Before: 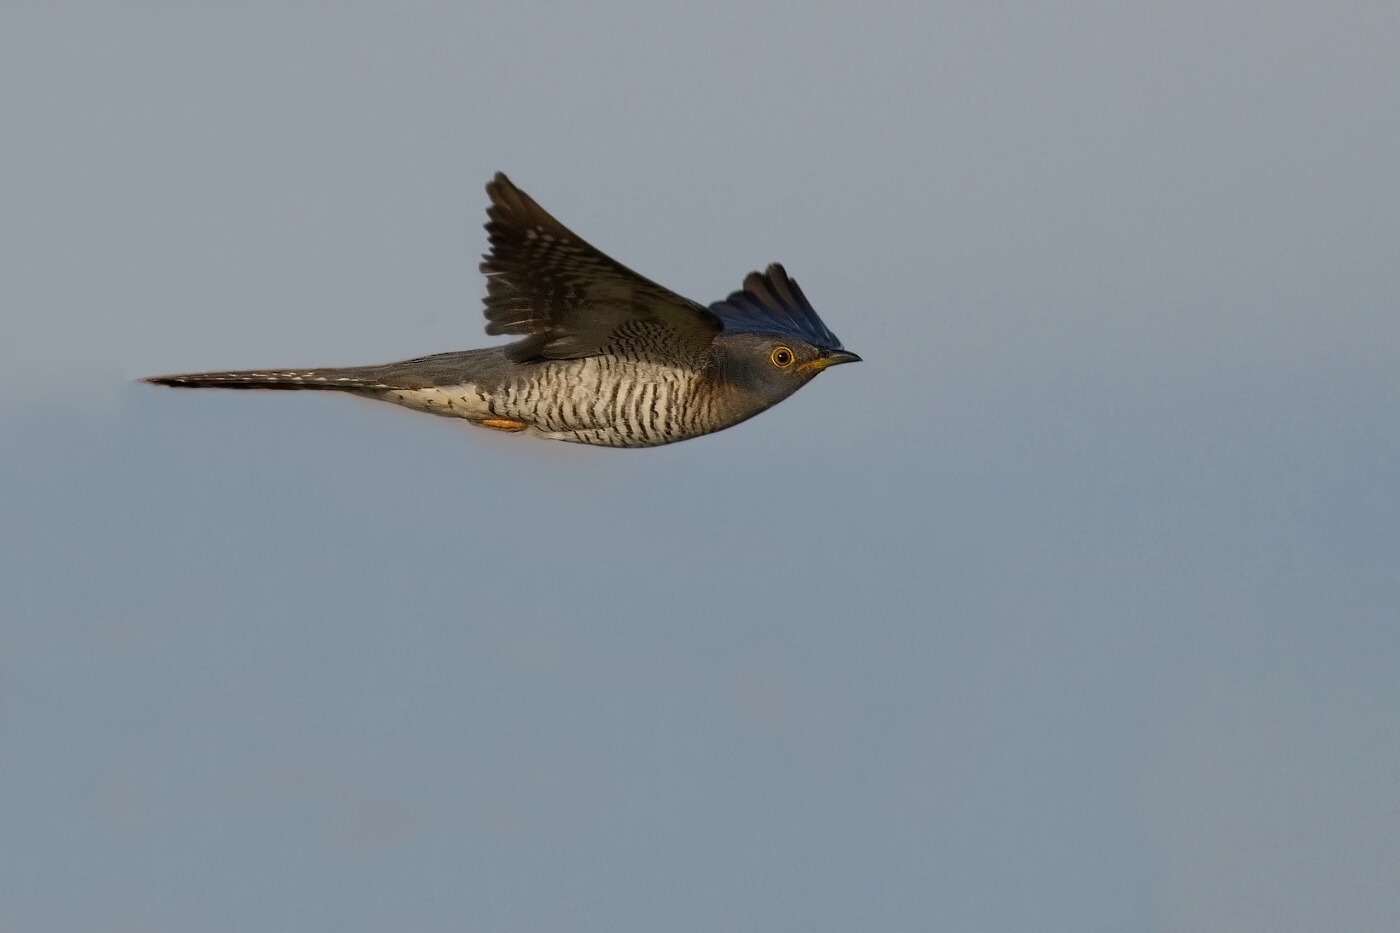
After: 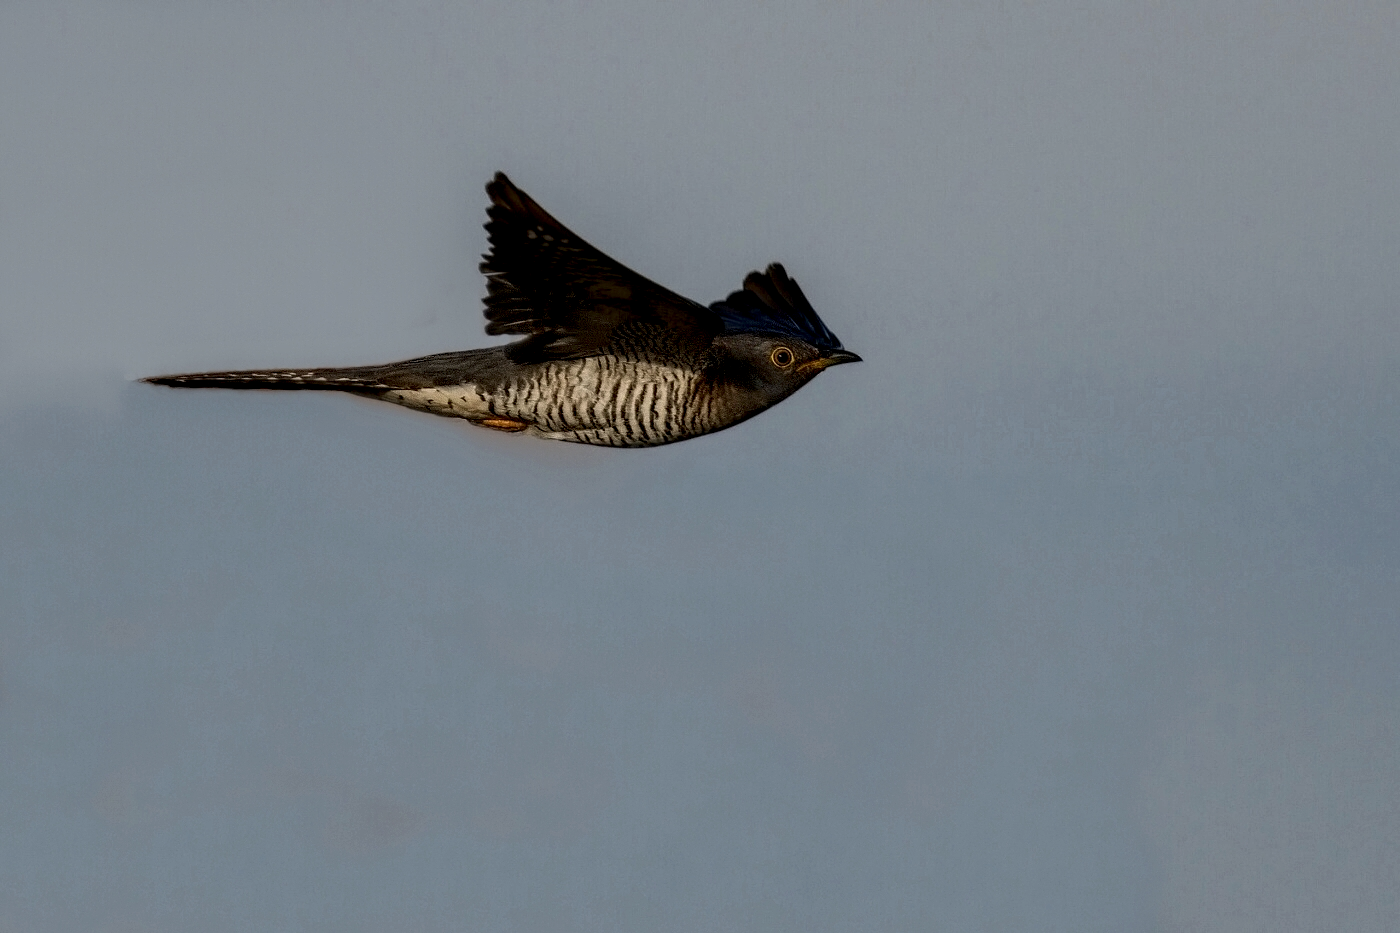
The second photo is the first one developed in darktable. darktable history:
exposure: exposure -0.36 EV, compensate highlight preservation false
local contrast: highlights 19%, detail 186%
